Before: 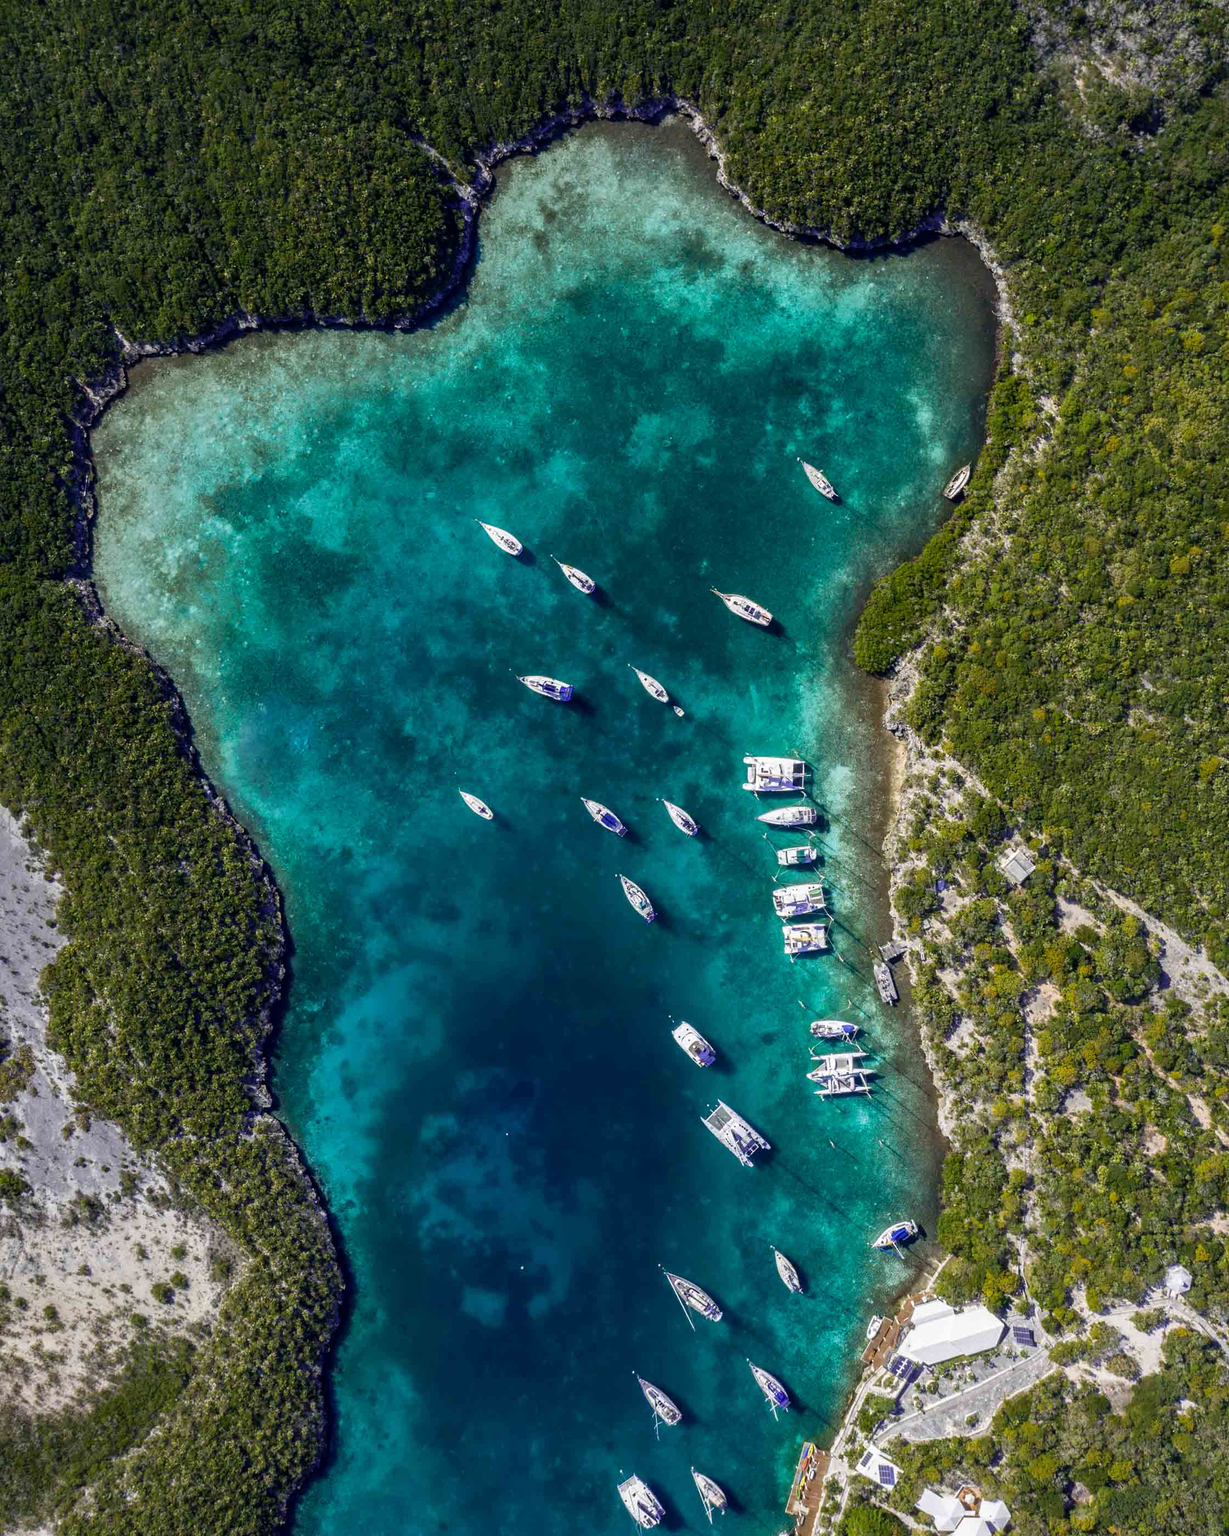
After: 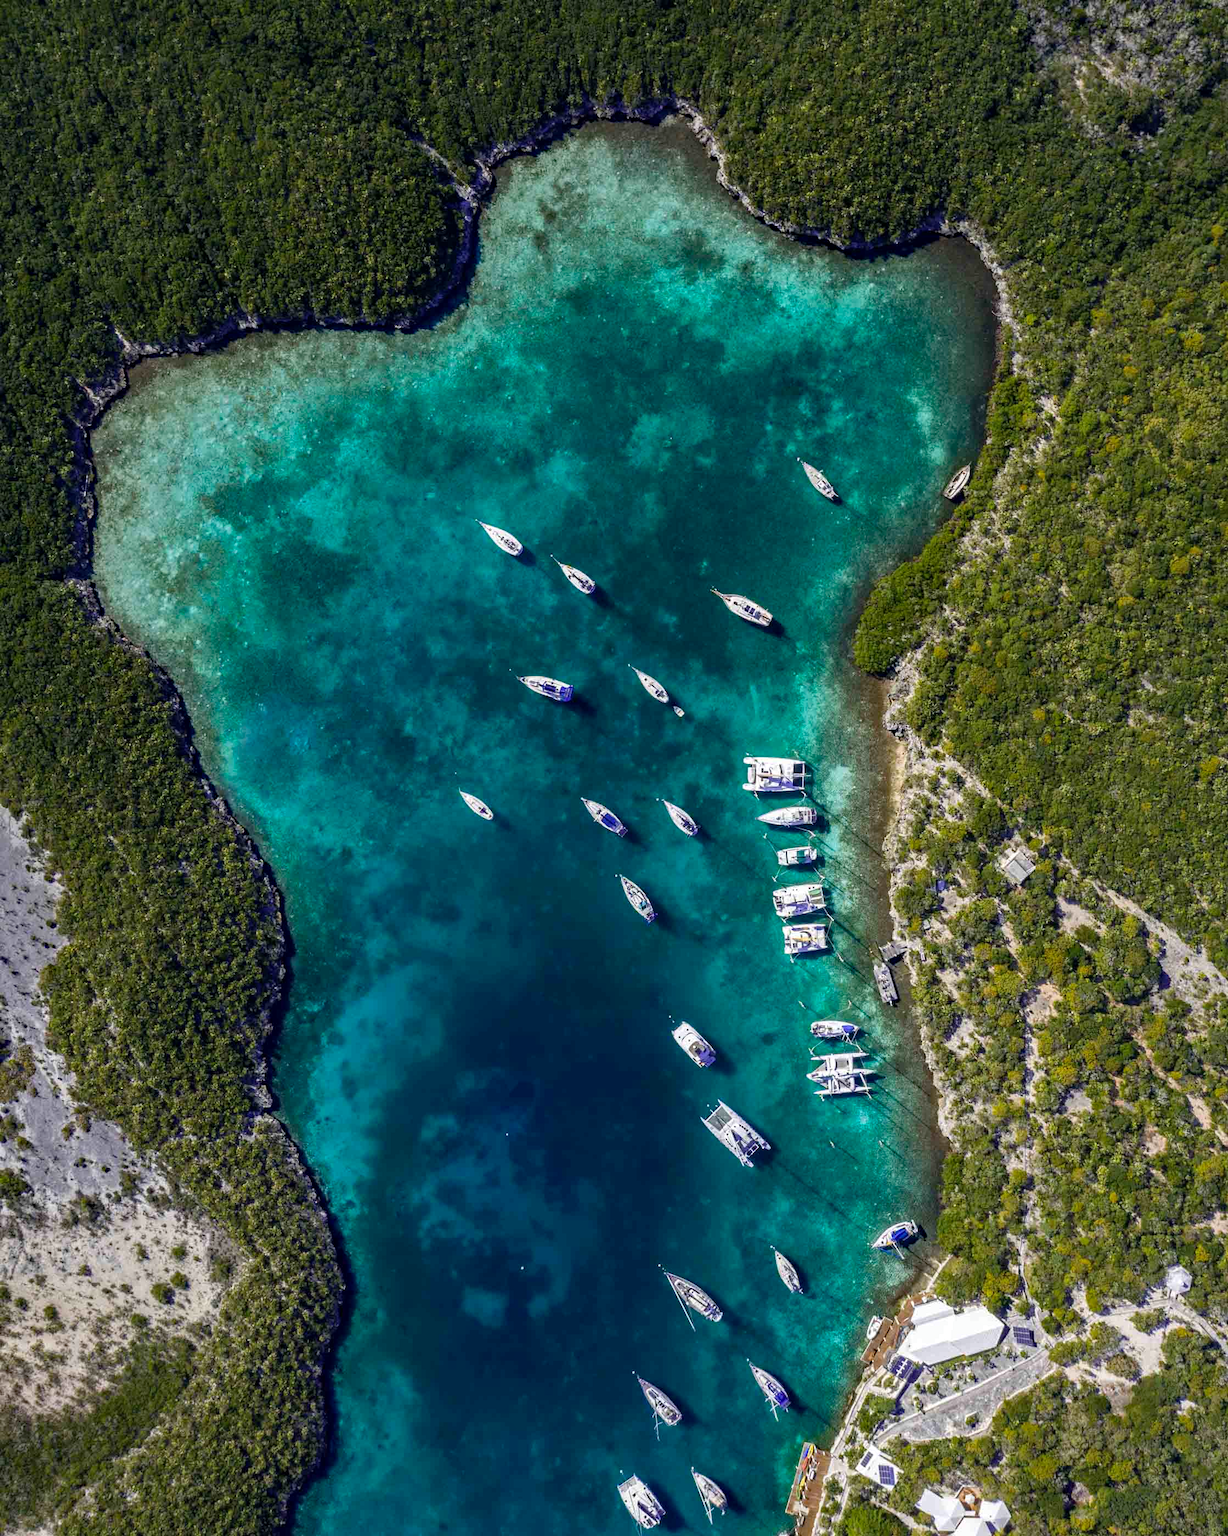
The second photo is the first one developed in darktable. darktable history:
tone equalizer: on, module defaults
haze removal: strength 0.29, distance 0.25, compatibility mode true, adaptive false
